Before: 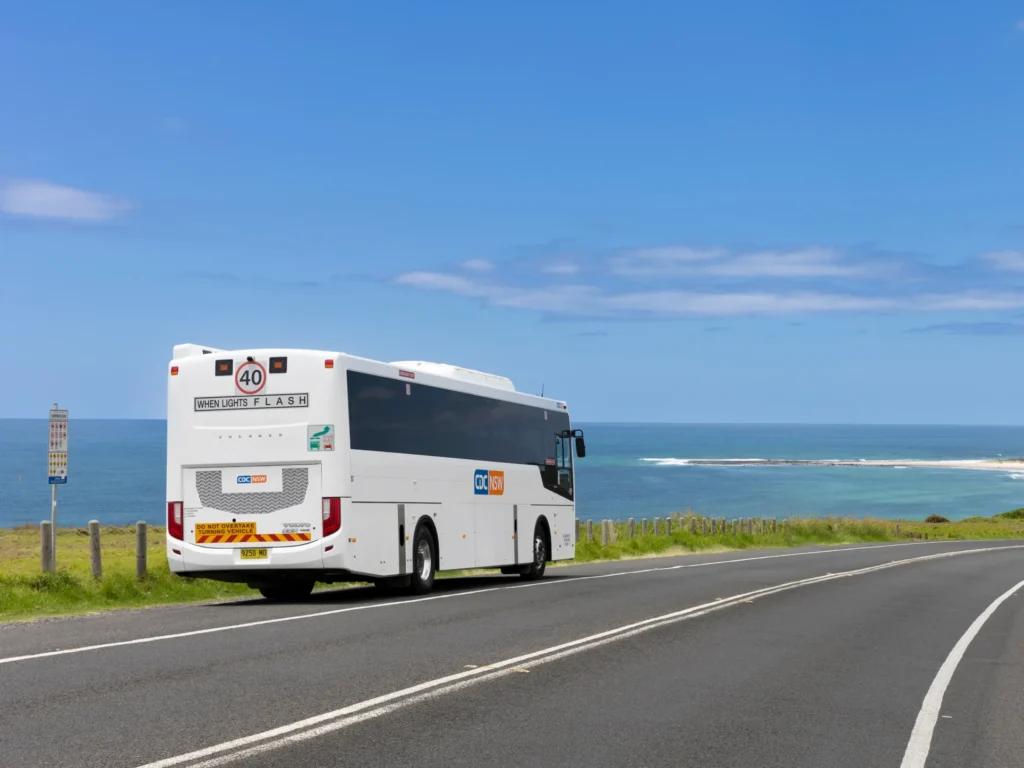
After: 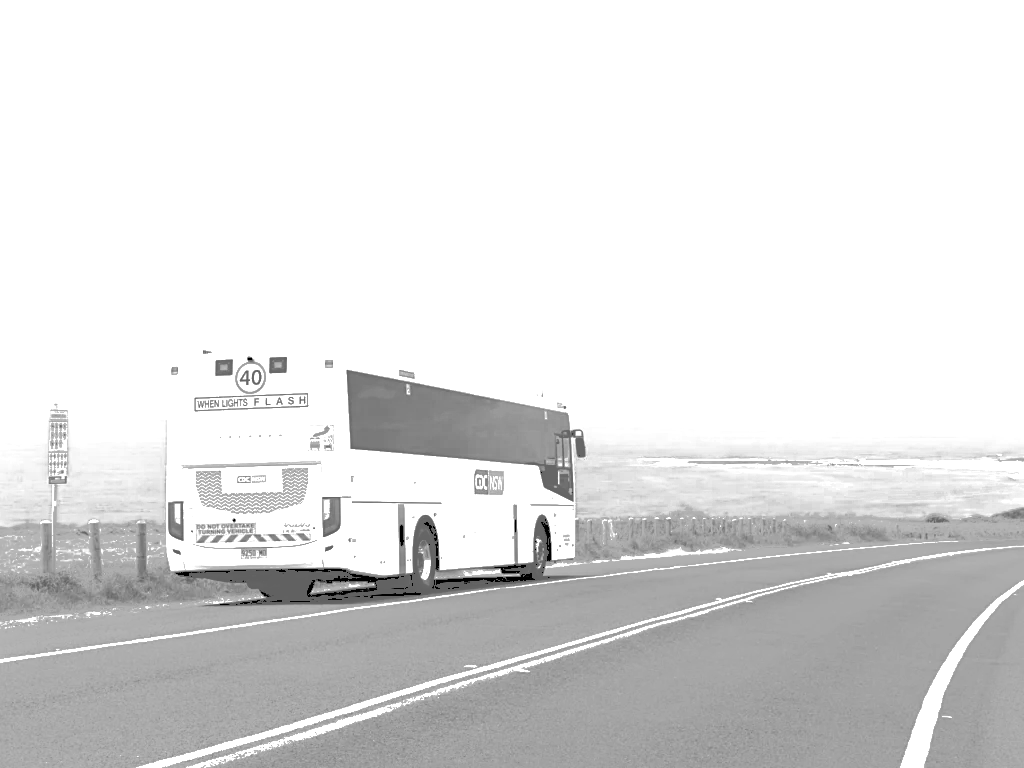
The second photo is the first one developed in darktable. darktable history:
monochrome: a 14.95, b -89.96
color zones: curves: ch0 [(0, 0.533) (0.126, 0.533) (0.234, 0.533) (0.368, 0.357) (0.5, 0.5) (0.625, 0.5) (0.74, 0.637) (0.875, 0.5)]; ch1 [(0.004, 0.708) (0.129, 0.662) (0.25, 0.5) (0.375, 0.331) (0.496, 0.396) (0.625, 0.649) (0.739, 0.26) (0.875, 0.5) (1, 0.478)]; ch2 [(0, 0.409) (0.132, 0.403) (0.236, 0.558) (0.379, 0.448) (0.5, 0.5) (0.625, 0.5) (0.691, 0.39) (0.875, 0.5)]
color balance rgb: perceptual saturation grading › global saturation 25%, global vibrance 20%
exposure: black level correction 0, exposure 1.45 EV, compensate exposure bias true, compensate highlight preservation false
sharpen: on, module defaults
base curve: curves: ch0 [(0, 0) (0.235, 0.266) (0.503, 0.496) (0.786, 0.72) (1, 1)]
tone curve: curves: ch0 [(0, 0) (0.003, 0.43) (0.011, 0.433) (0.025, 0.434) (0.044, 0.436) (0.069, 0.439) (0.1, 0.442) (0.136, 0.446) (0.177, 0.449) (0.224, 0.454) (0.277, 0.462) (0.335, 0.488) (0.399, 0.524) (0.468, 0.566) (0.543, 0.615) (0.623, 0.666) (0.709, 0.718) (0.801, 0.761) (0.898, 0.801) (1, 1)], preserve colors none
